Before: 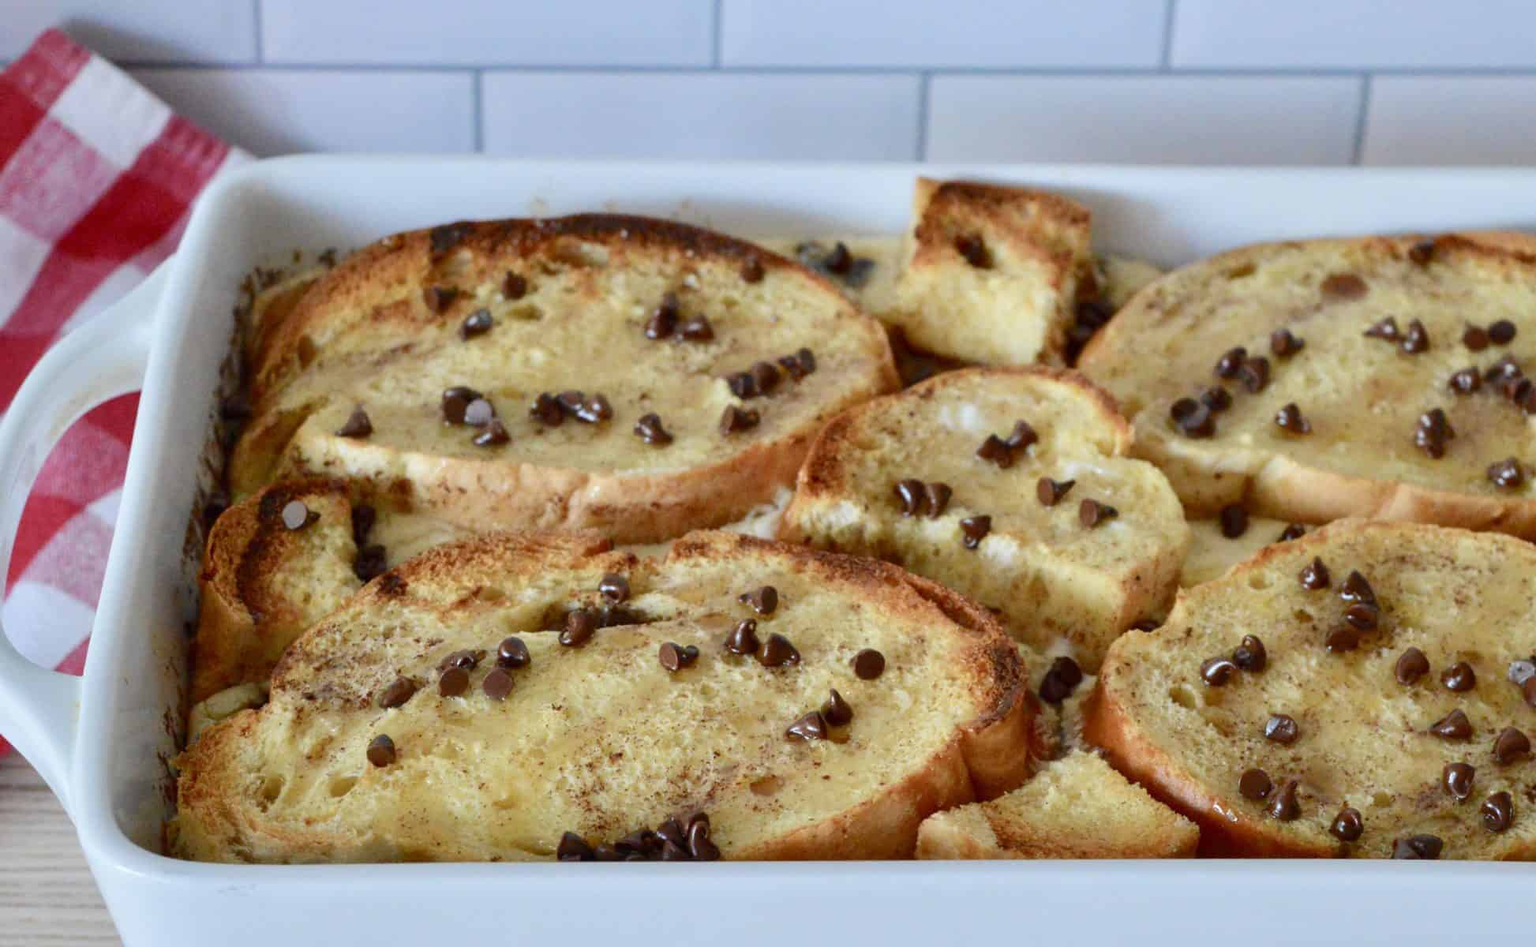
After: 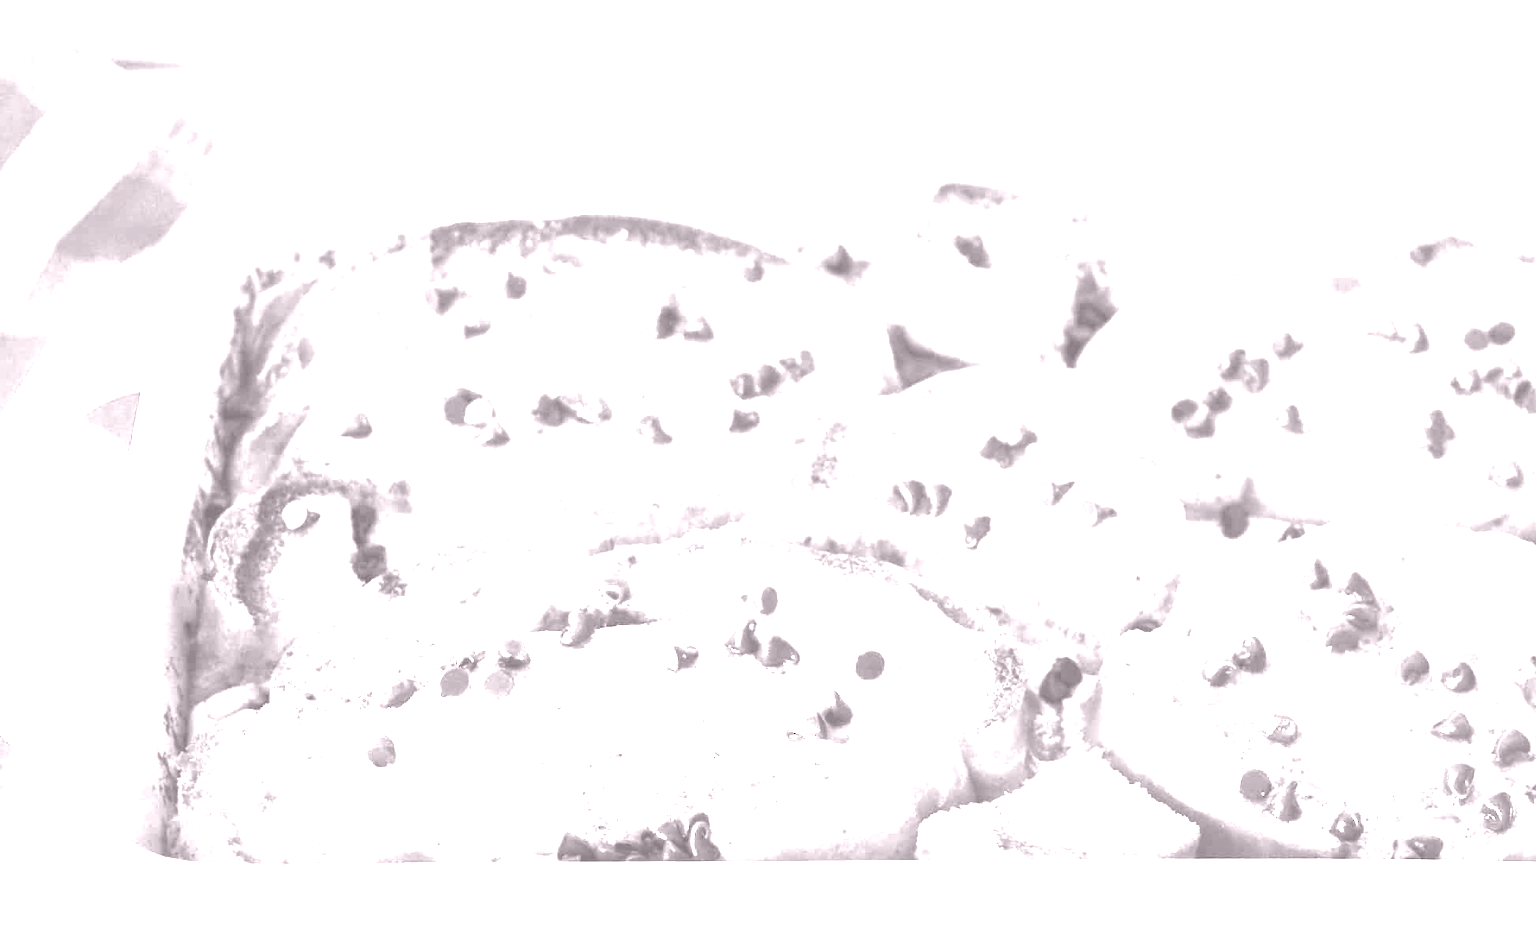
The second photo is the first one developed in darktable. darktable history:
color balance rgb: perceptual saturation grading › global saturation 25%, perceptual brilliance grading › global brilliance 35%, perceptual brilliance grading › highlights 50%, perceptual brilliance grading › mid-tones 60%, perceptual brilliance grading › shadows 35%, global vibrance 20%
colorize: hue 25.2°, saturation 83%, source mix 82%, lightness 79%, version 1
